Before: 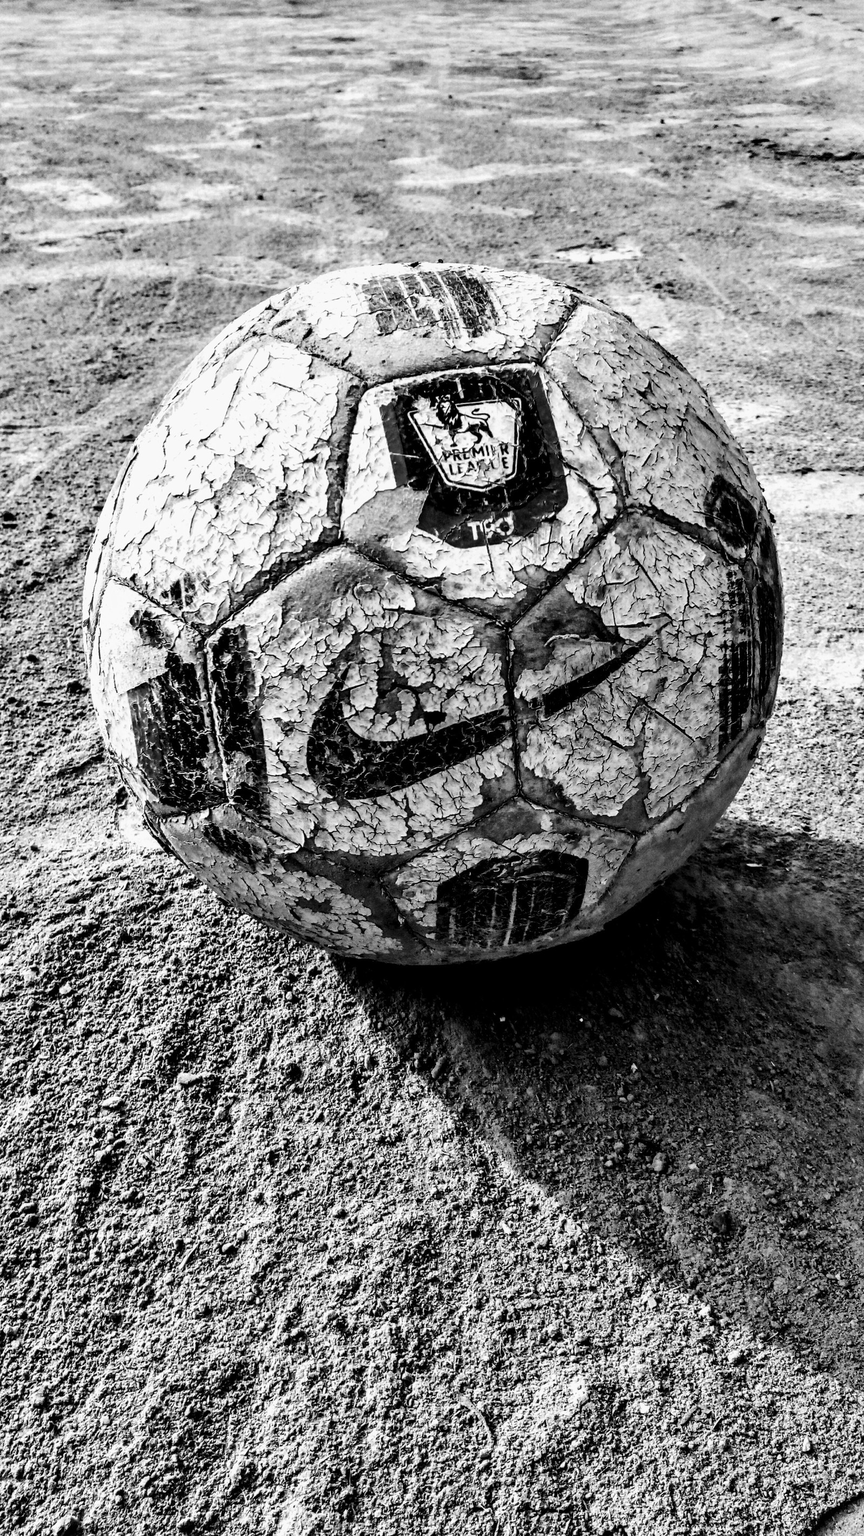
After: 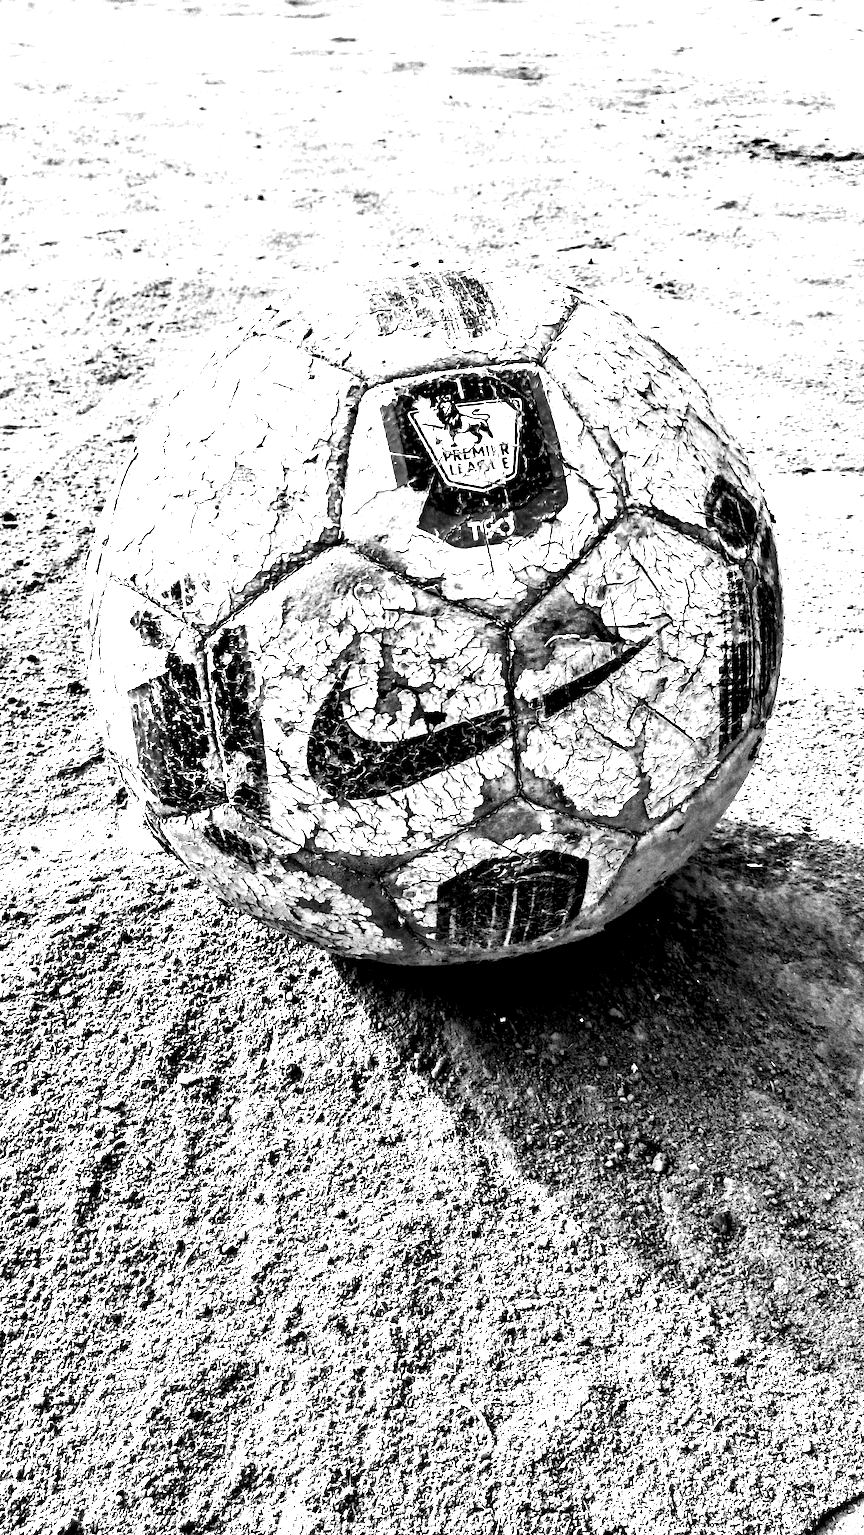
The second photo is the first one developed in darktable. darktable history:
exposure: black level correction 0.001, exposure 1.658 EV, compensate highlight preservation false
